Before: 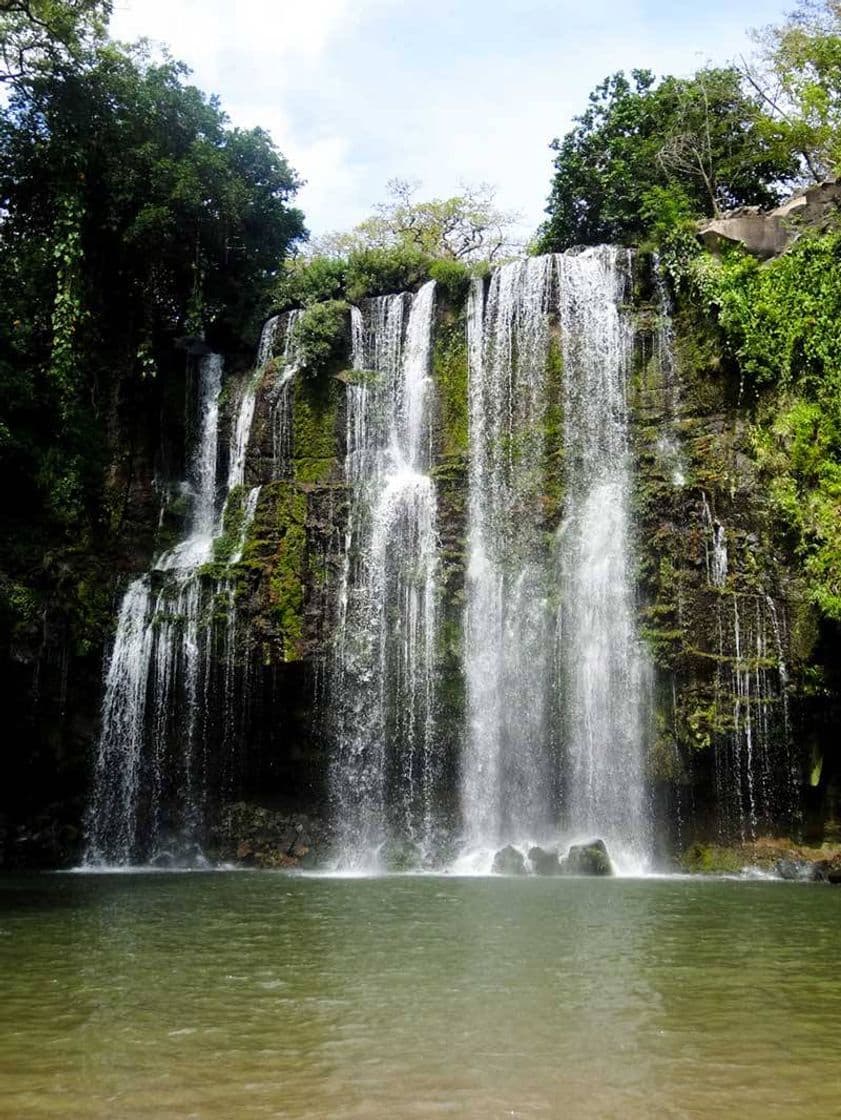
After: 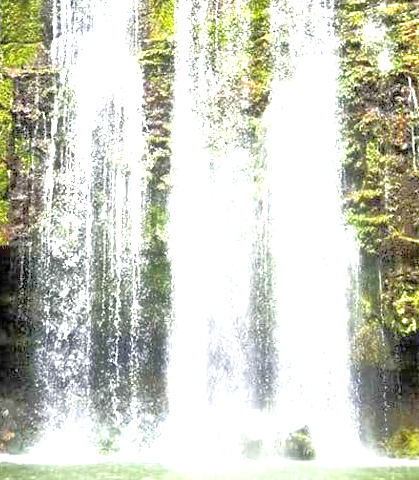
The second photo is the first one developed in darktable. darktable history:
exposure: black level correction 0, exposure 2.094 EV, compensate exposure bias true, compensate highlight preservation false
crop: left 35.002%, top 37.063%, right 15.111%, bottom 20.058%
tone equalizer: -7 EV 0.14 EV, -6 EV 0.601 EV, -5 EV 1.11 EV, -4 EV 1.32 EV, -3 EV 1.18 EV, -2 EV 0.6 EV, -1 EV 0.148 EV
